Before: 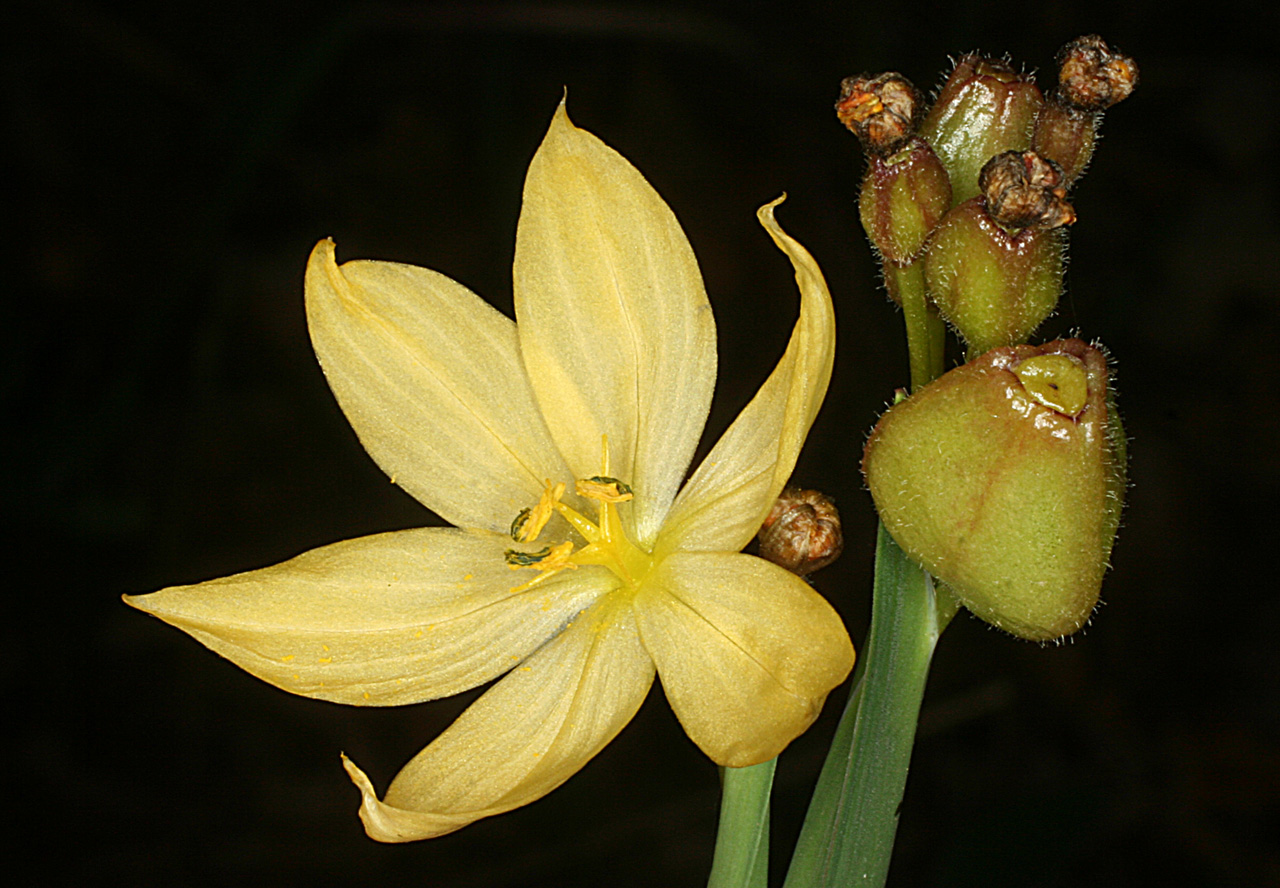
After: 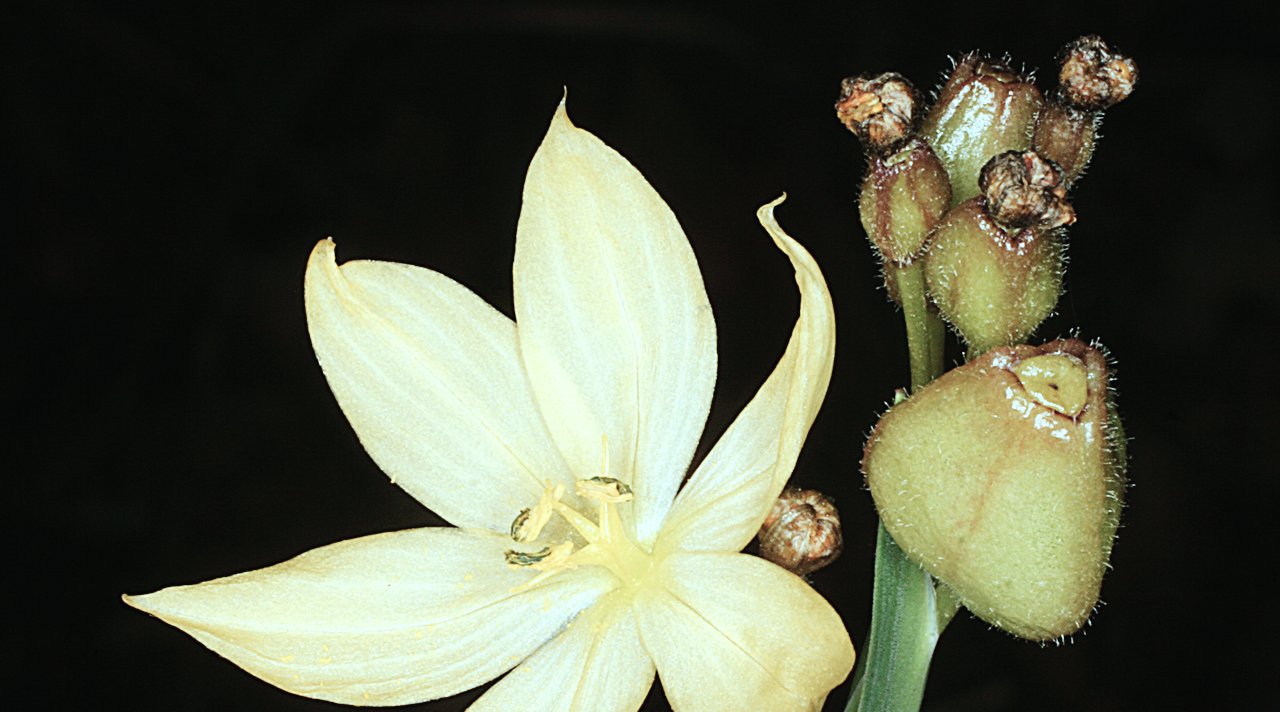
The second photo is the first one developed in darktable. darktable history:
color correction: highlights a* -13.2, highlights b* -17.84, saturation 0.708
tone curve: curves: ch0 [(0, 0.017) (0.239, 0.277) (0.508, 0.593) (0.826, 0.855) (1, 0.945)]; ch1 [(0, 0) (0.401, 0.42) (0.442, 0.47) (0.492, 0.498) (0.511, 0.504) (0.555, 0.586) (0.681, 0.739) (1, 1)]; ch2 [(0, 0) (0.411, 0.433) (0.5, 0.504) (0.545, 0.574) (1, 1)], preserve colors none
crop: bottom 19.712%
tone equalizer: -8 EV -0.78 EV, -7 EV -0.719 EV, -6 EV -0.619 EV, -5 EV -0.386 EV, -3 EV 0.366 EV, -2 EV 0.6 EV, -1 EV 0.679 EV, +0 EV 0.777 EV
